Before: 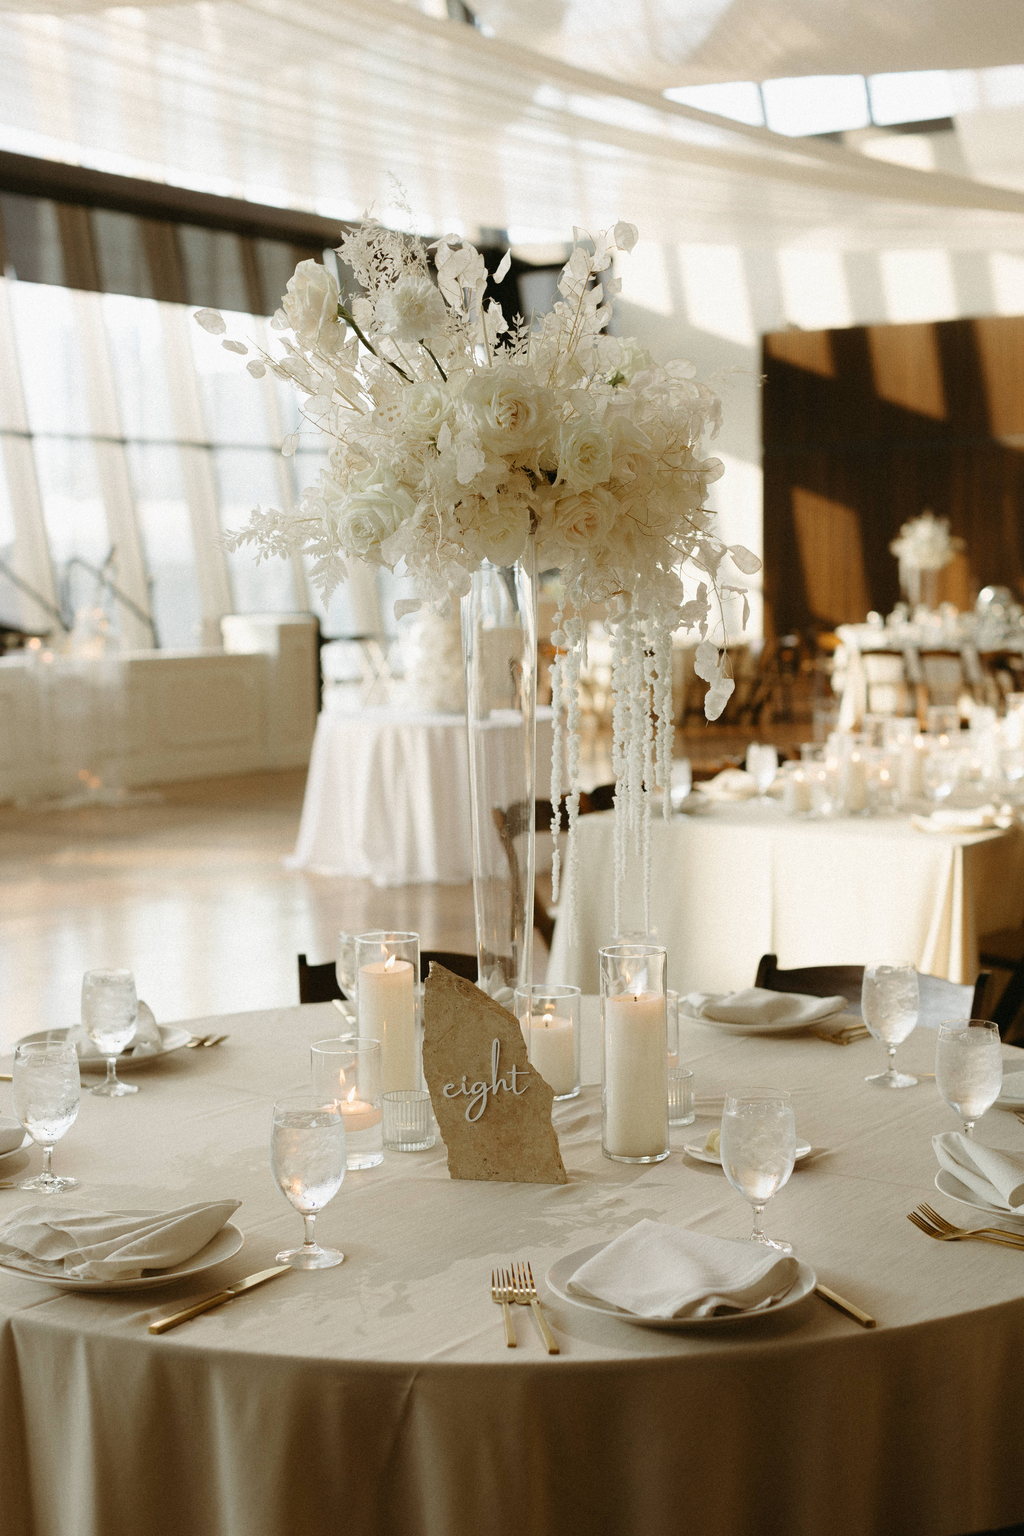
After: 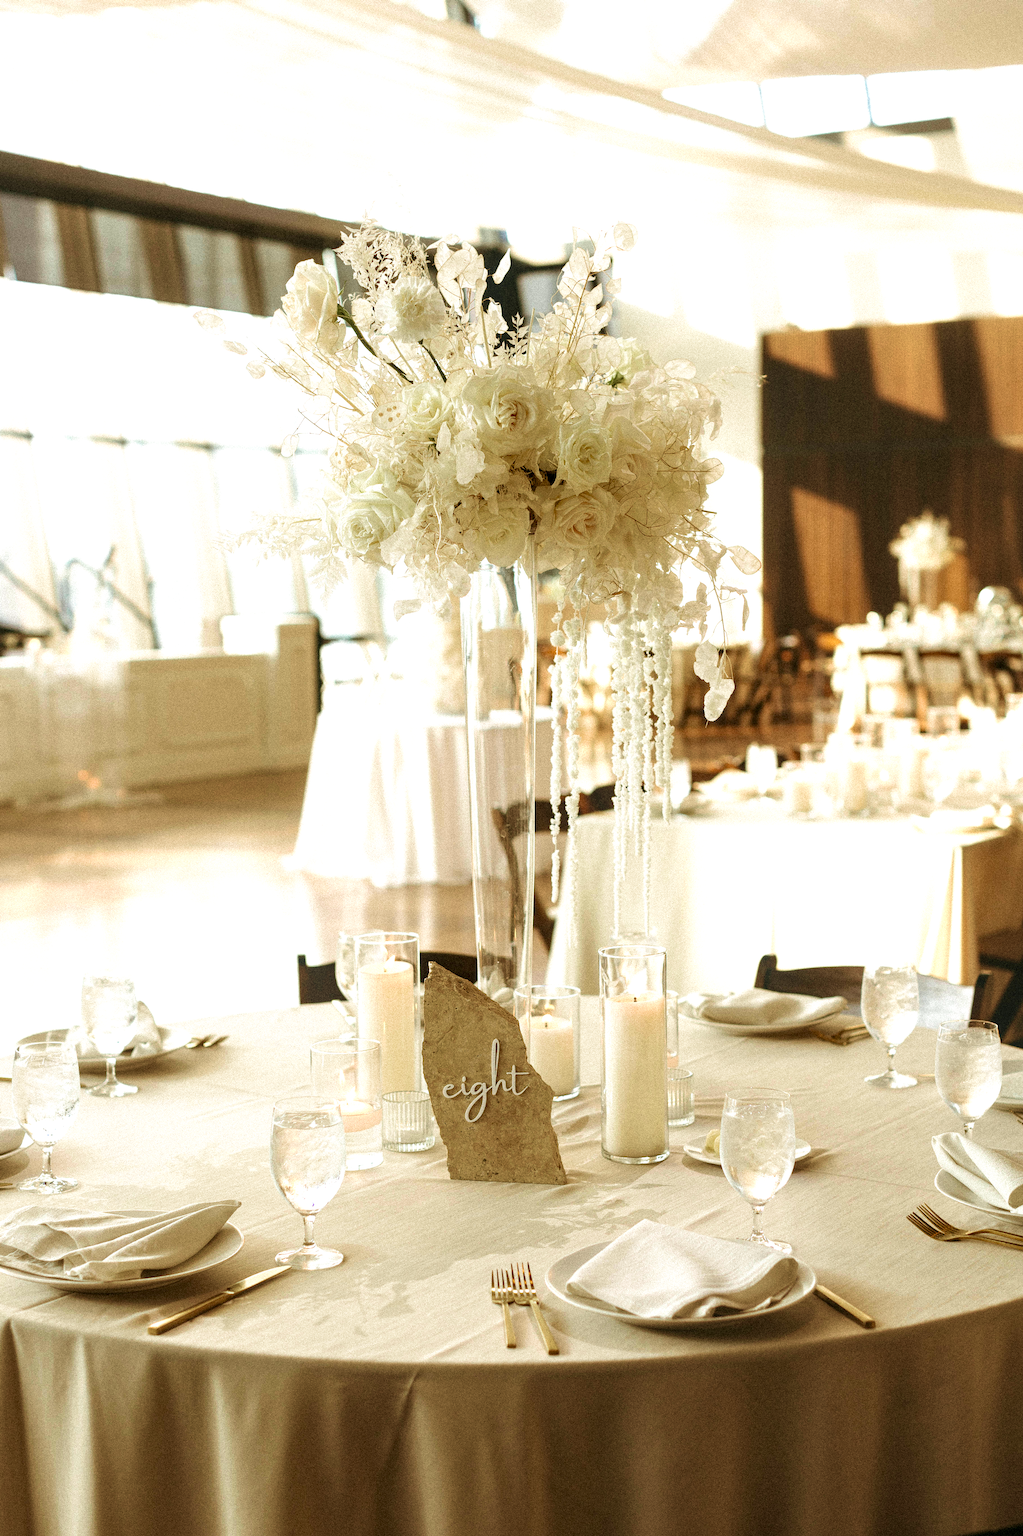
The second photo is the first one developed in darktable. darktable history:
velvia: strength 44.94%
local contrast: highlights 61%, detail 143%, midtone range 0.426
crop and rotate: left 0.092%, bottom 0.003%
exposure: exposure 0.656 EV, compensate exposure bias true, compensate highlight preservation false
